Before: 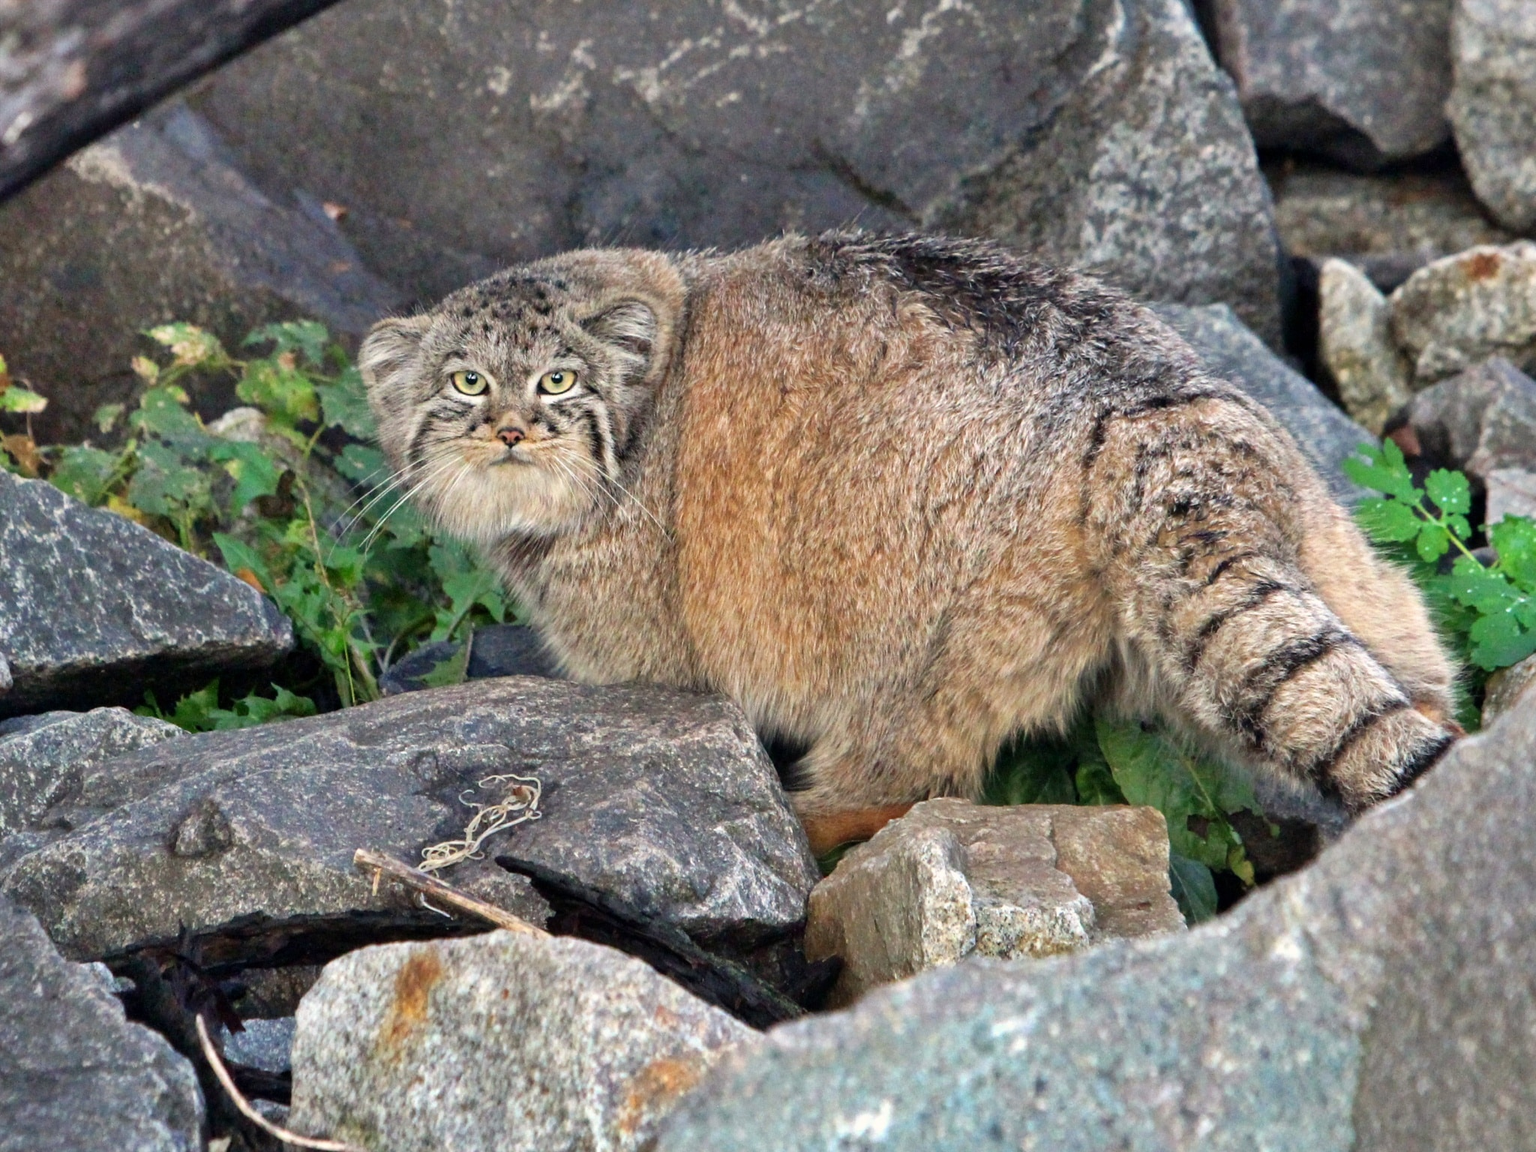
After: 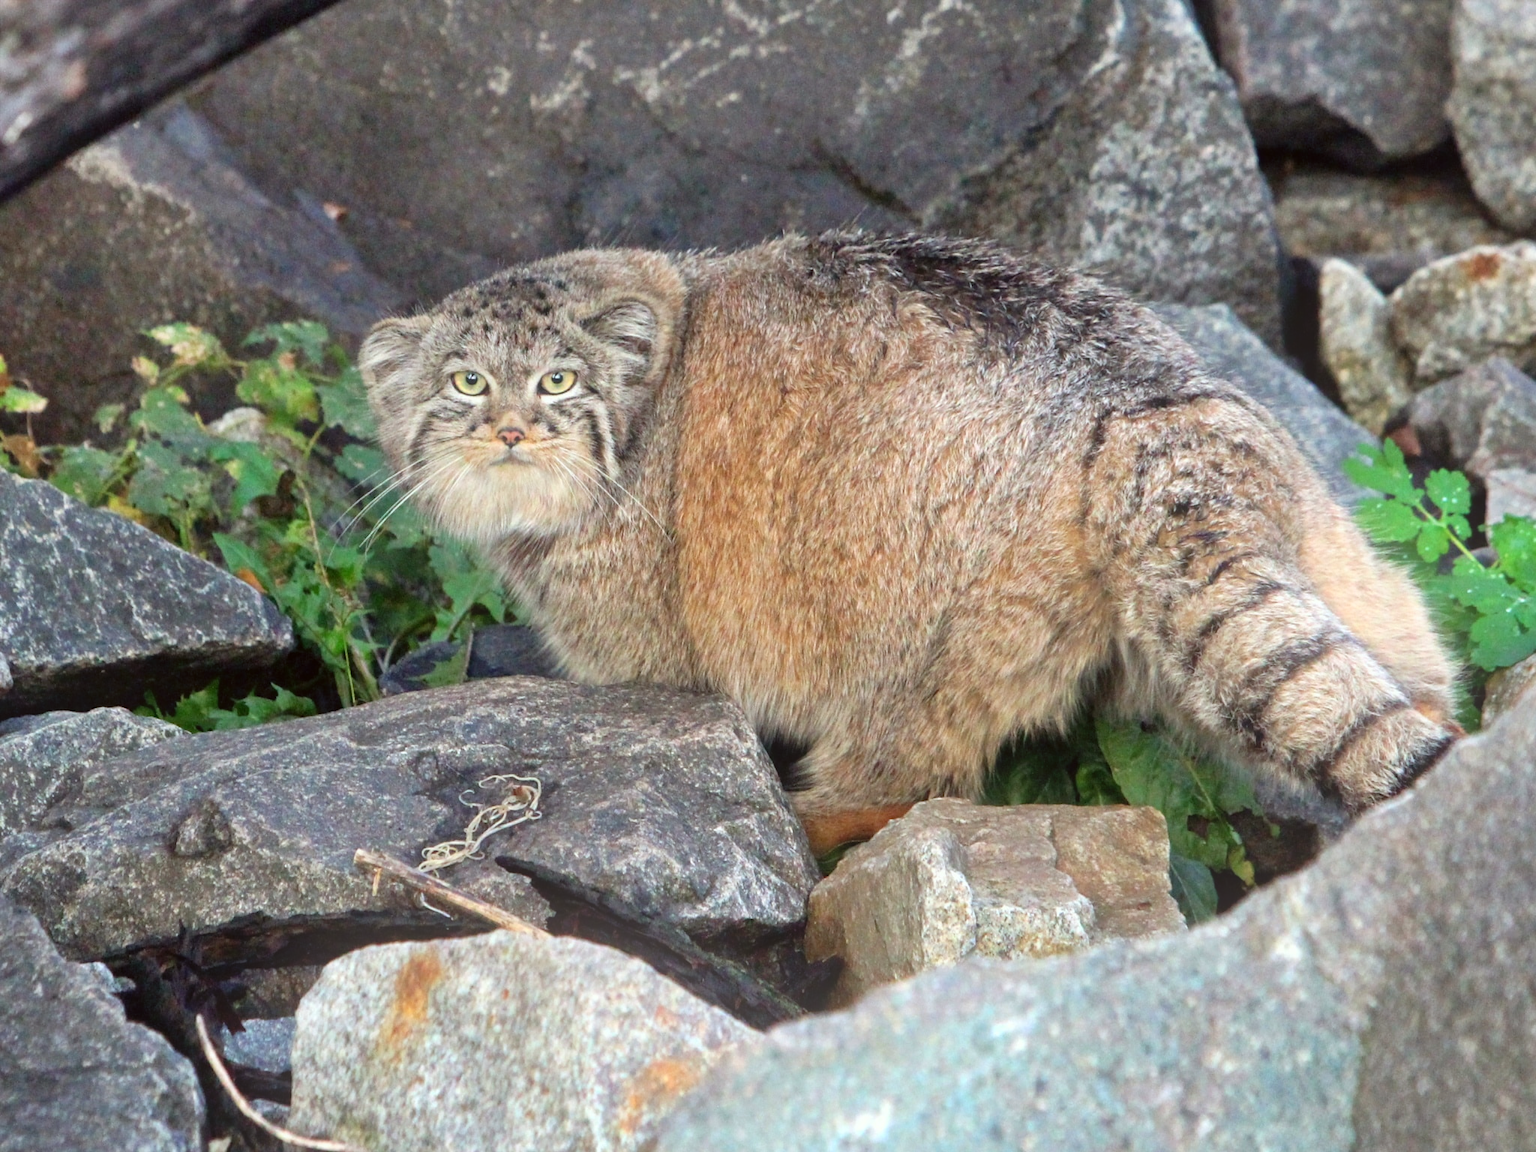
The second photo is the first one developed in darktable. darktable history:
color correction: highlights a* -2.73, highlights b* -2.09, shadows a* 2.41, shadows b* 2.73
bloom: threshold 82.5%, strength 16.25%
